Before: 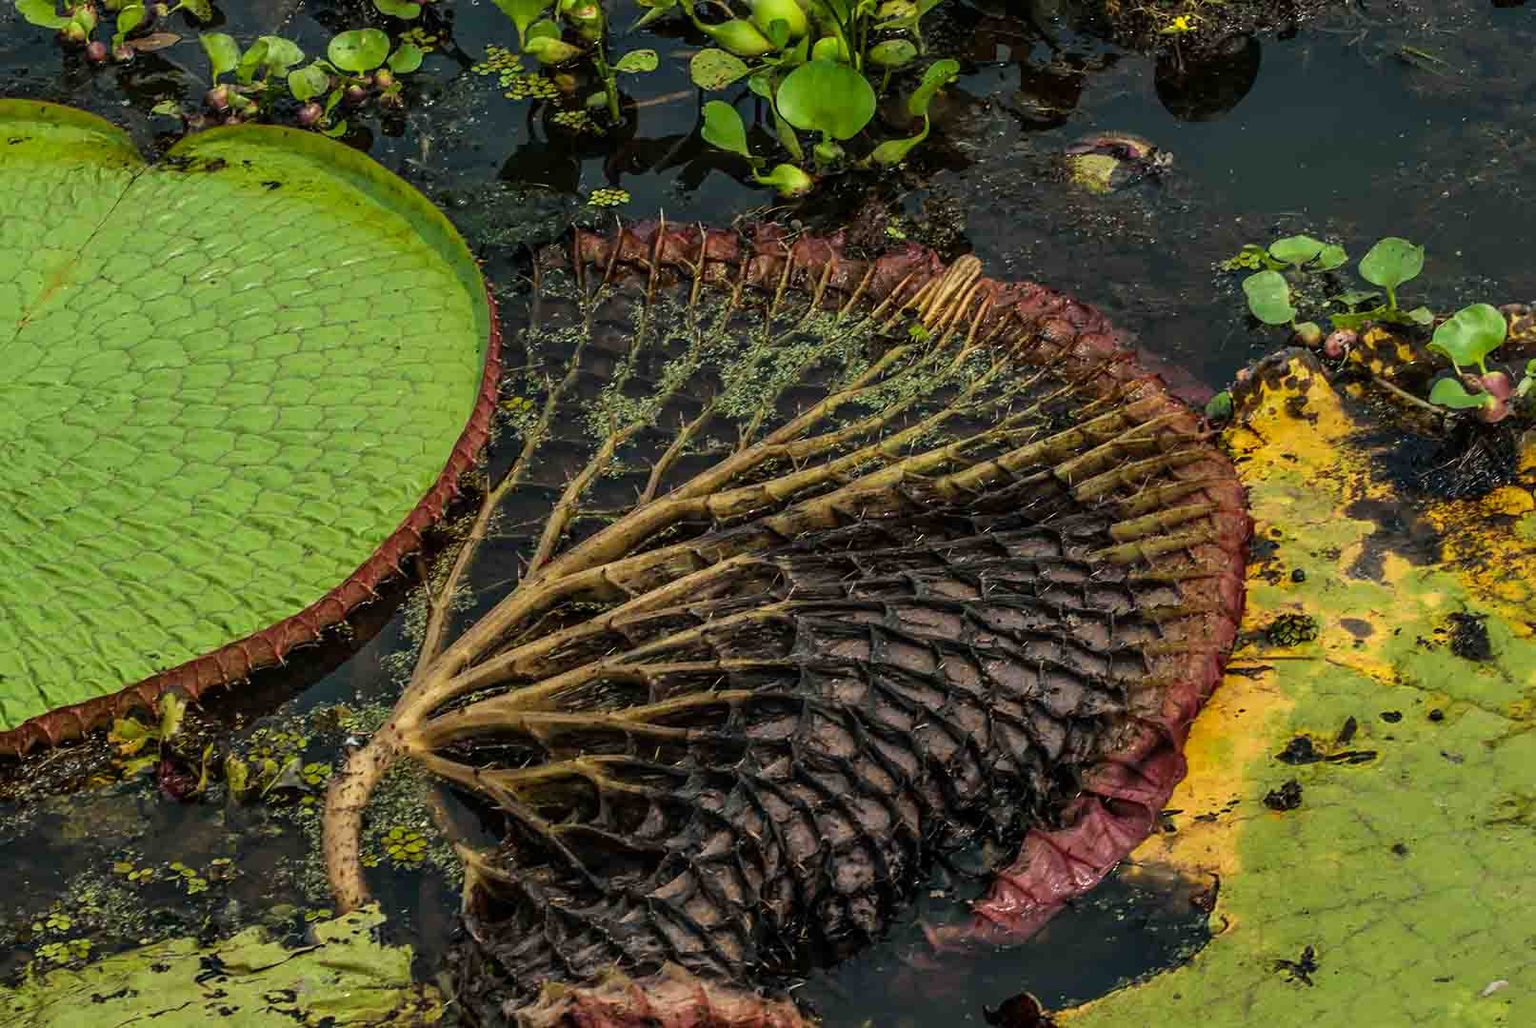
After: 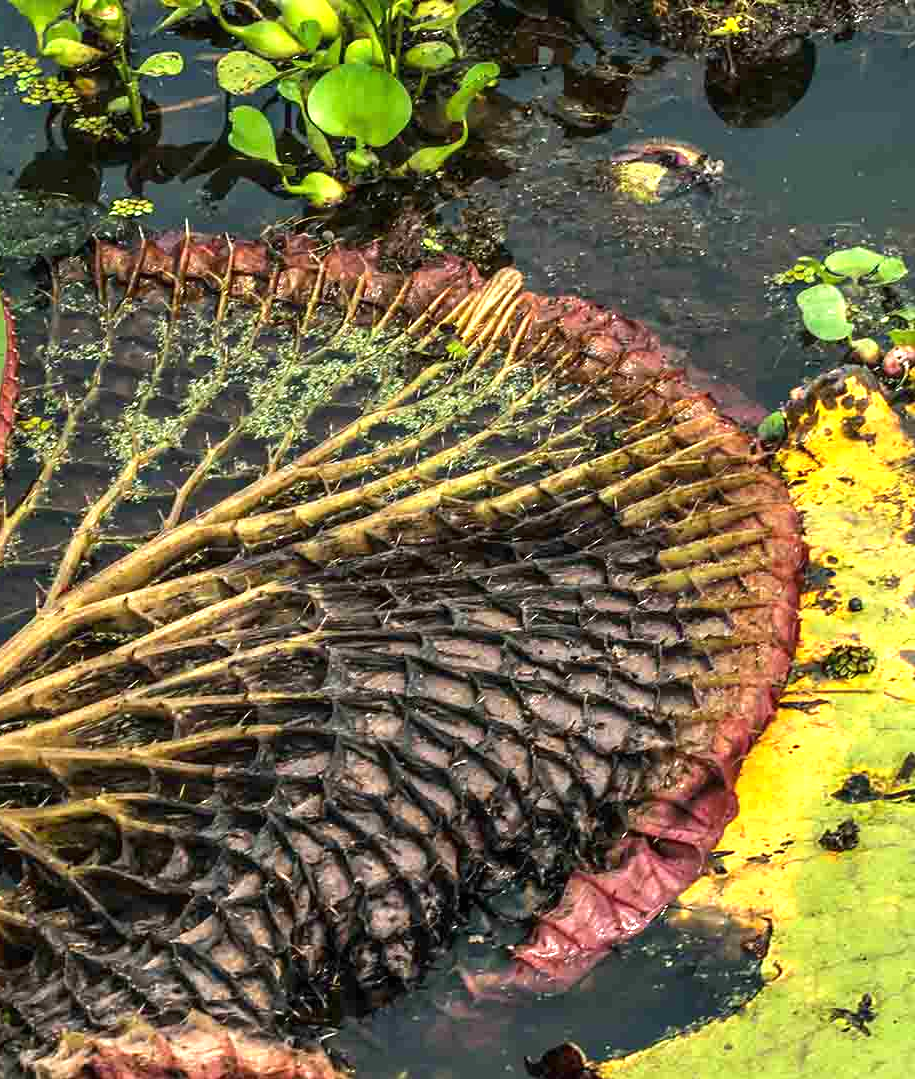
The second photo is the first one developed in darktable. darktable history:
exposure: black level correction 0, exposure 0.704 EV, compensate exposure bias true, compensate highlight preservation false
crop: left 31.547%, top 0.019%, right 11.684%
